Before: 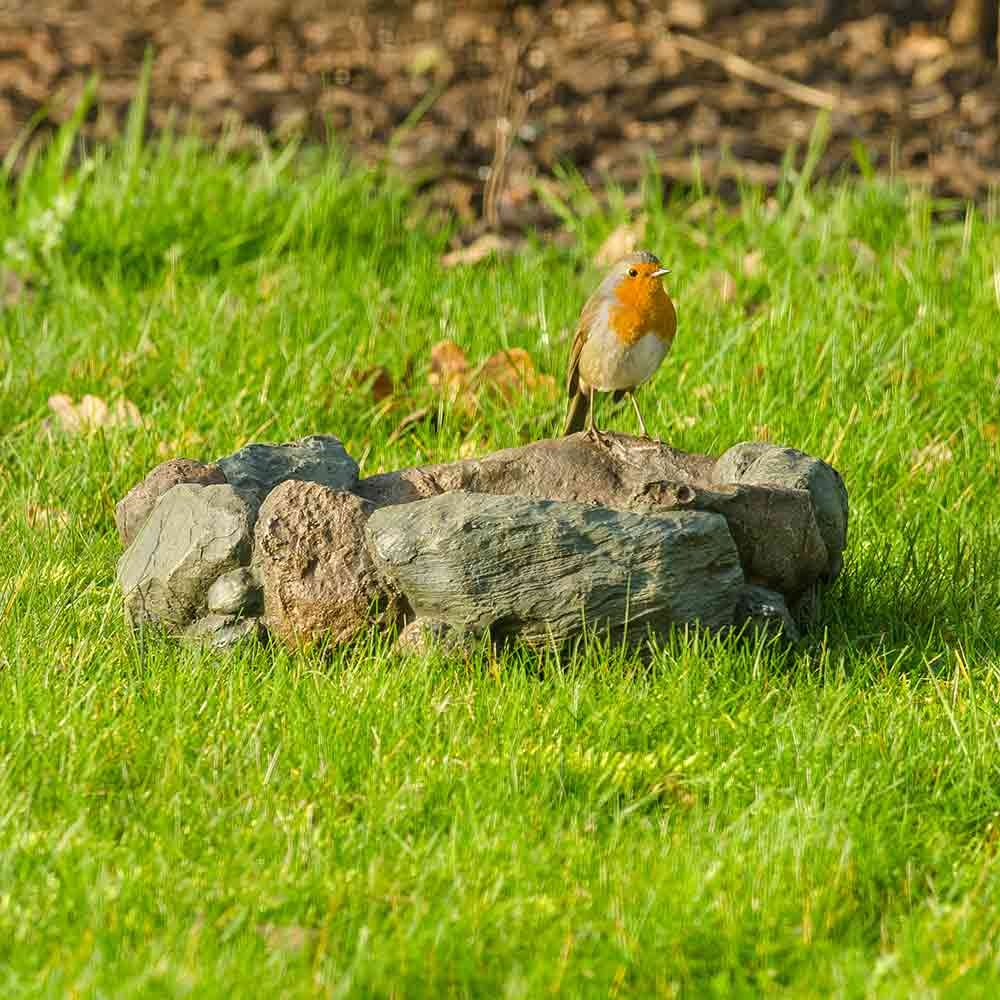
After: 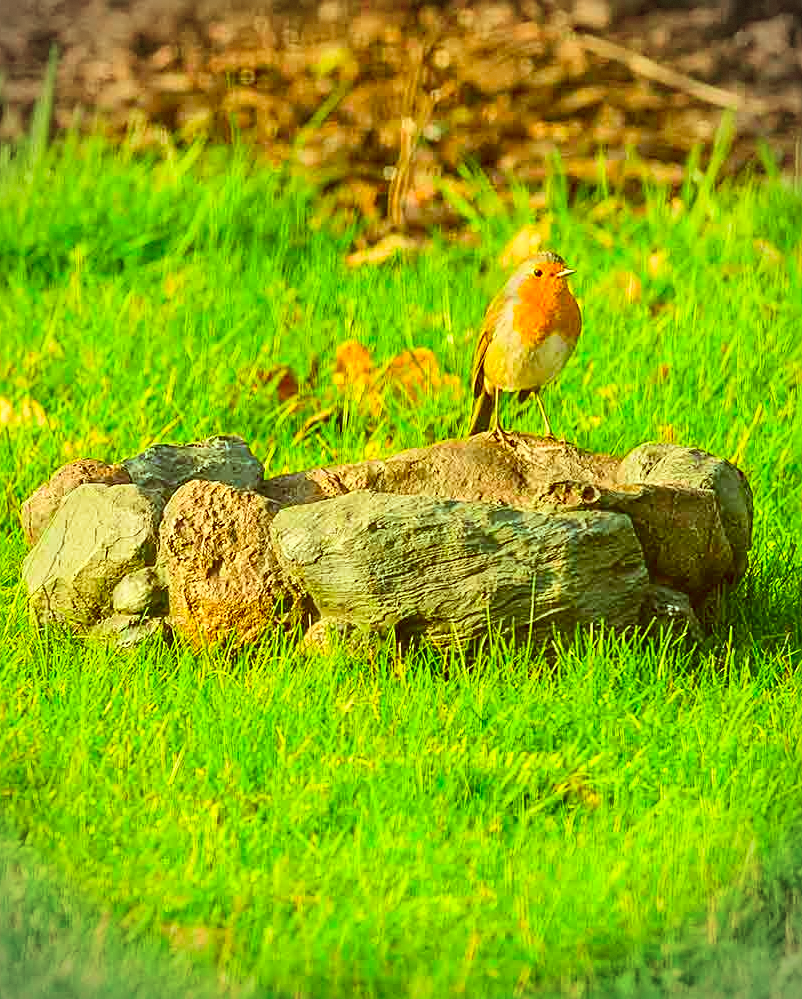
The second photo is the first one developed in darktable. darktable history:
color correction: highlights a* -5.94, highlights b* 9.48, shadows a* 10.12, shadows b* 23.94
sharpen: on, module defaults
velvia: on, module defaults
vignetting: dithering 8-bit output, unbound false
contrast brightness saturation: contrast 0.2, brightness 0.2, saturation 0.8
crop and rotate: left 9.597%, right 10.195%
